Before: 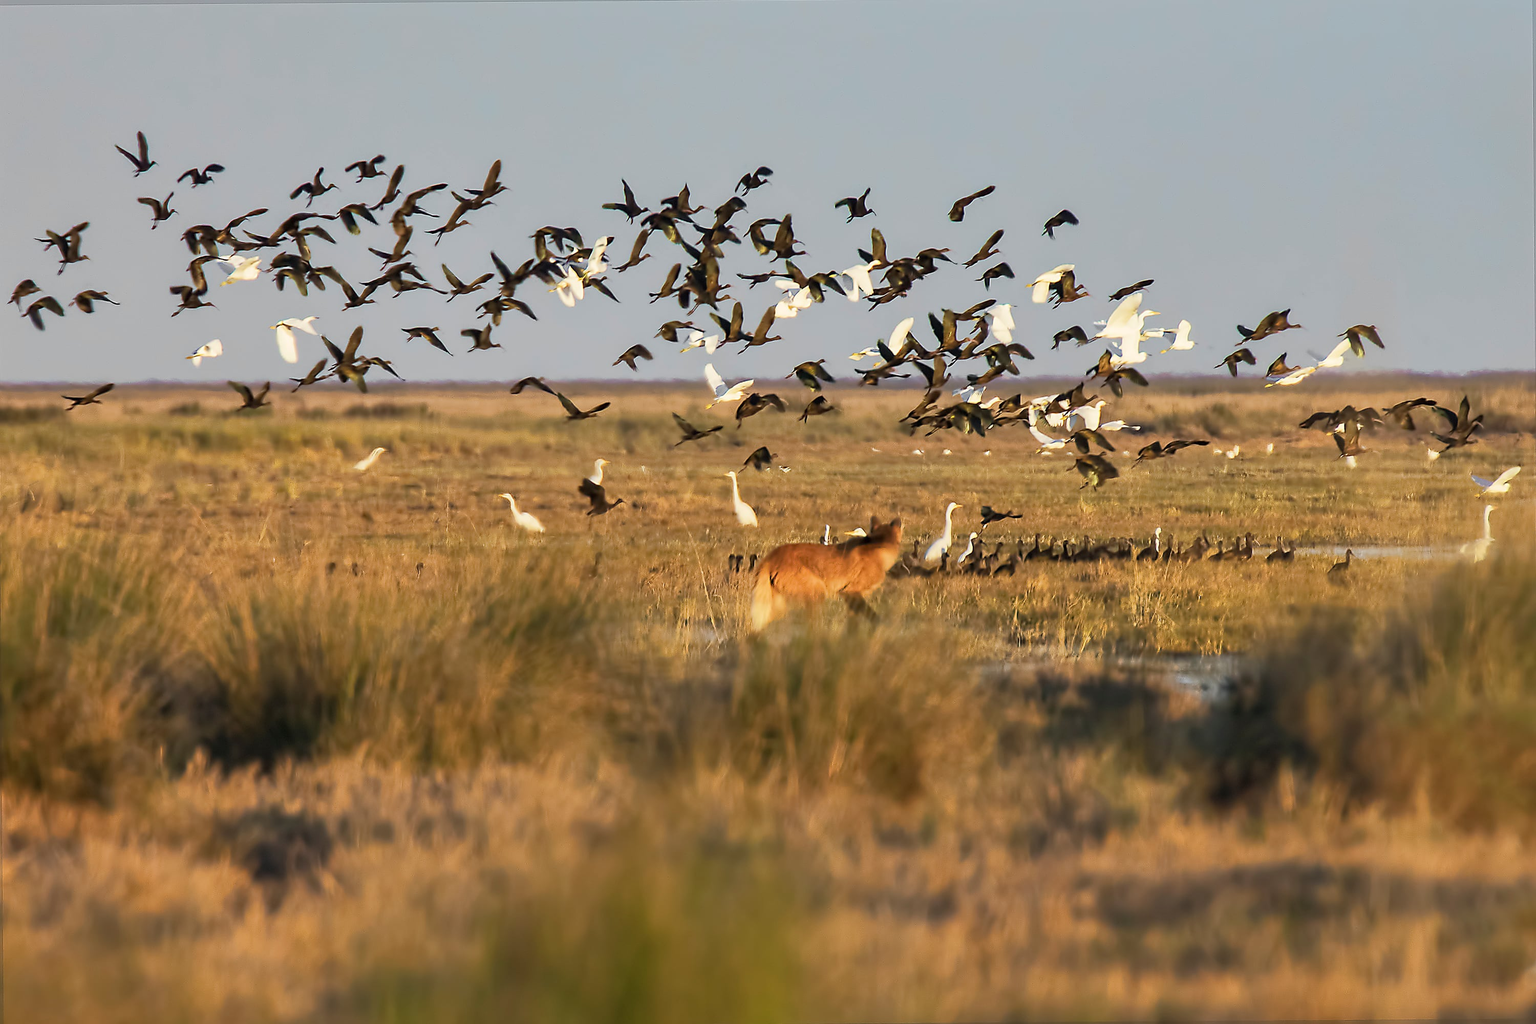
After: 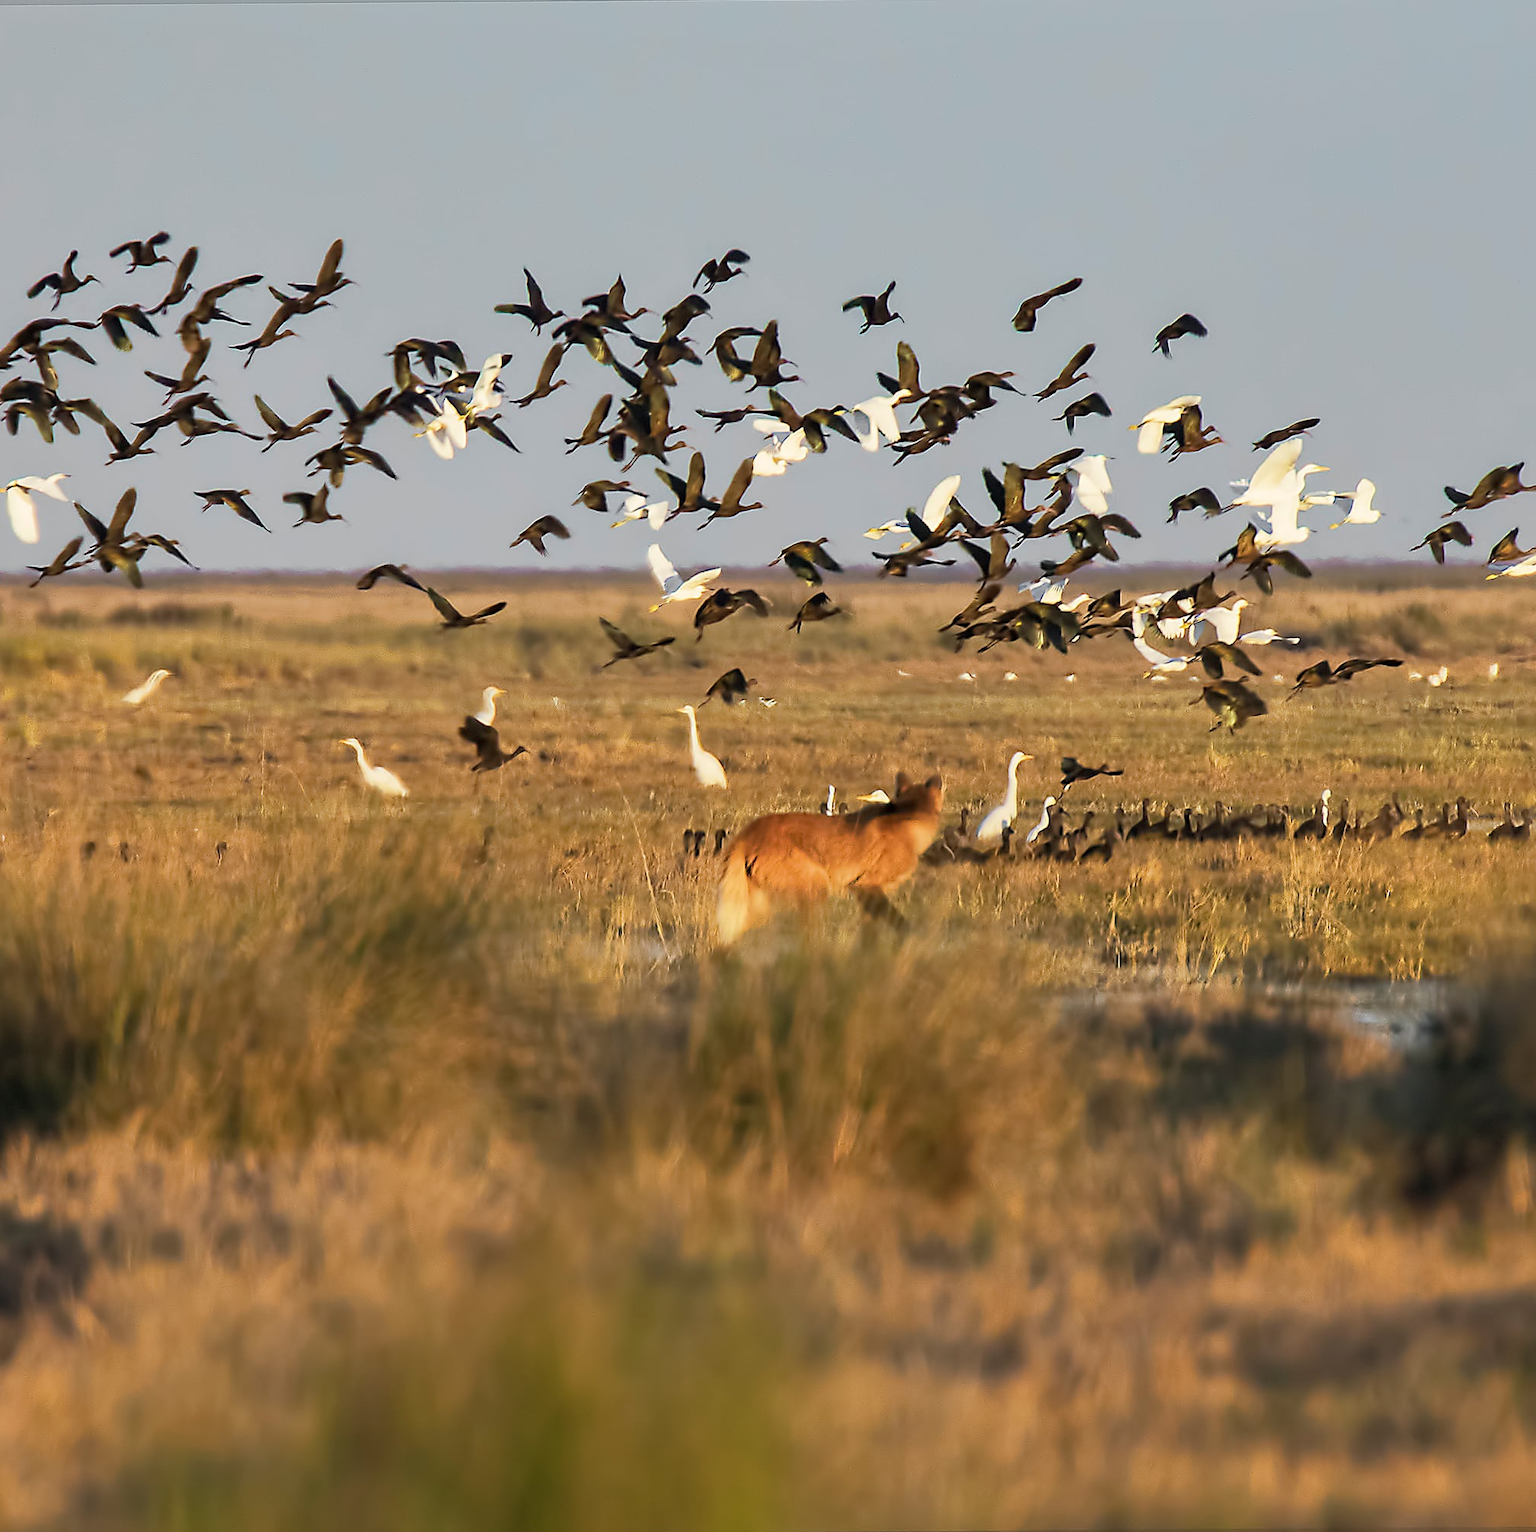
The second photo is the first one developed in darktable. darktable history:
crop and rotate: left 17.707%, right 15.454%
